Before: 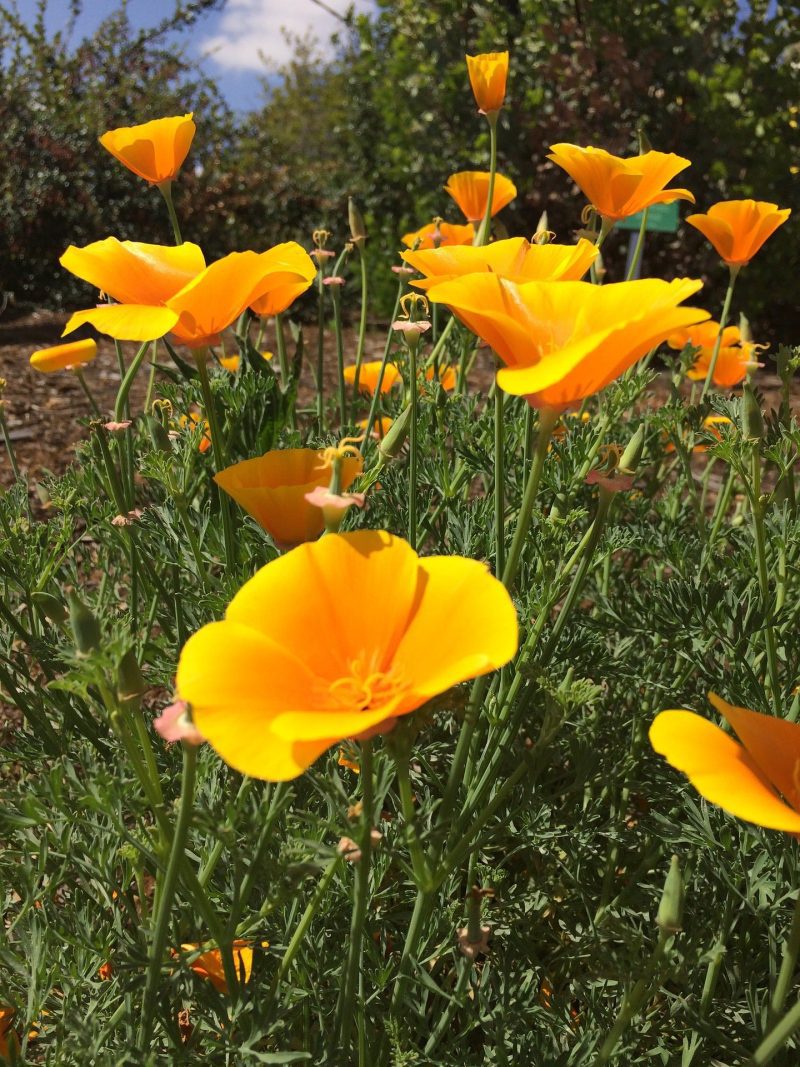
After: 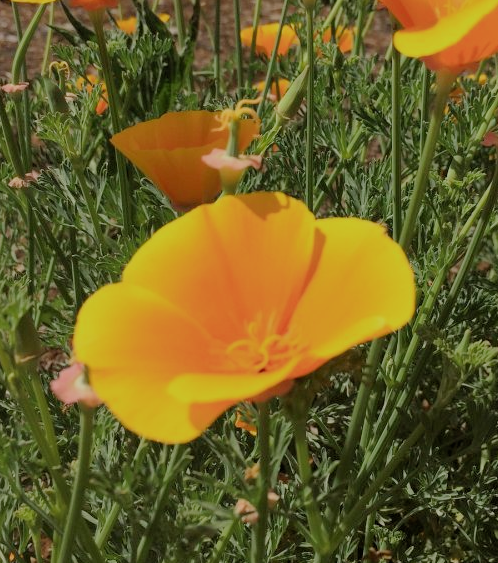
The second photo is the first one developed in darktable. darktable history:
crop: left 12.933%, top 31.72%, right 24.753%, bottom 15.497%
filmic rgb: black relative exposure -8.87 EV, white relative exposure 4.99 EV, target black luminance 0%, hardness 3.79, latitude 66.4%, contrast 0.819, highlights saturation mix 11.09%, shadows ↔ highlights balance 20.42%
